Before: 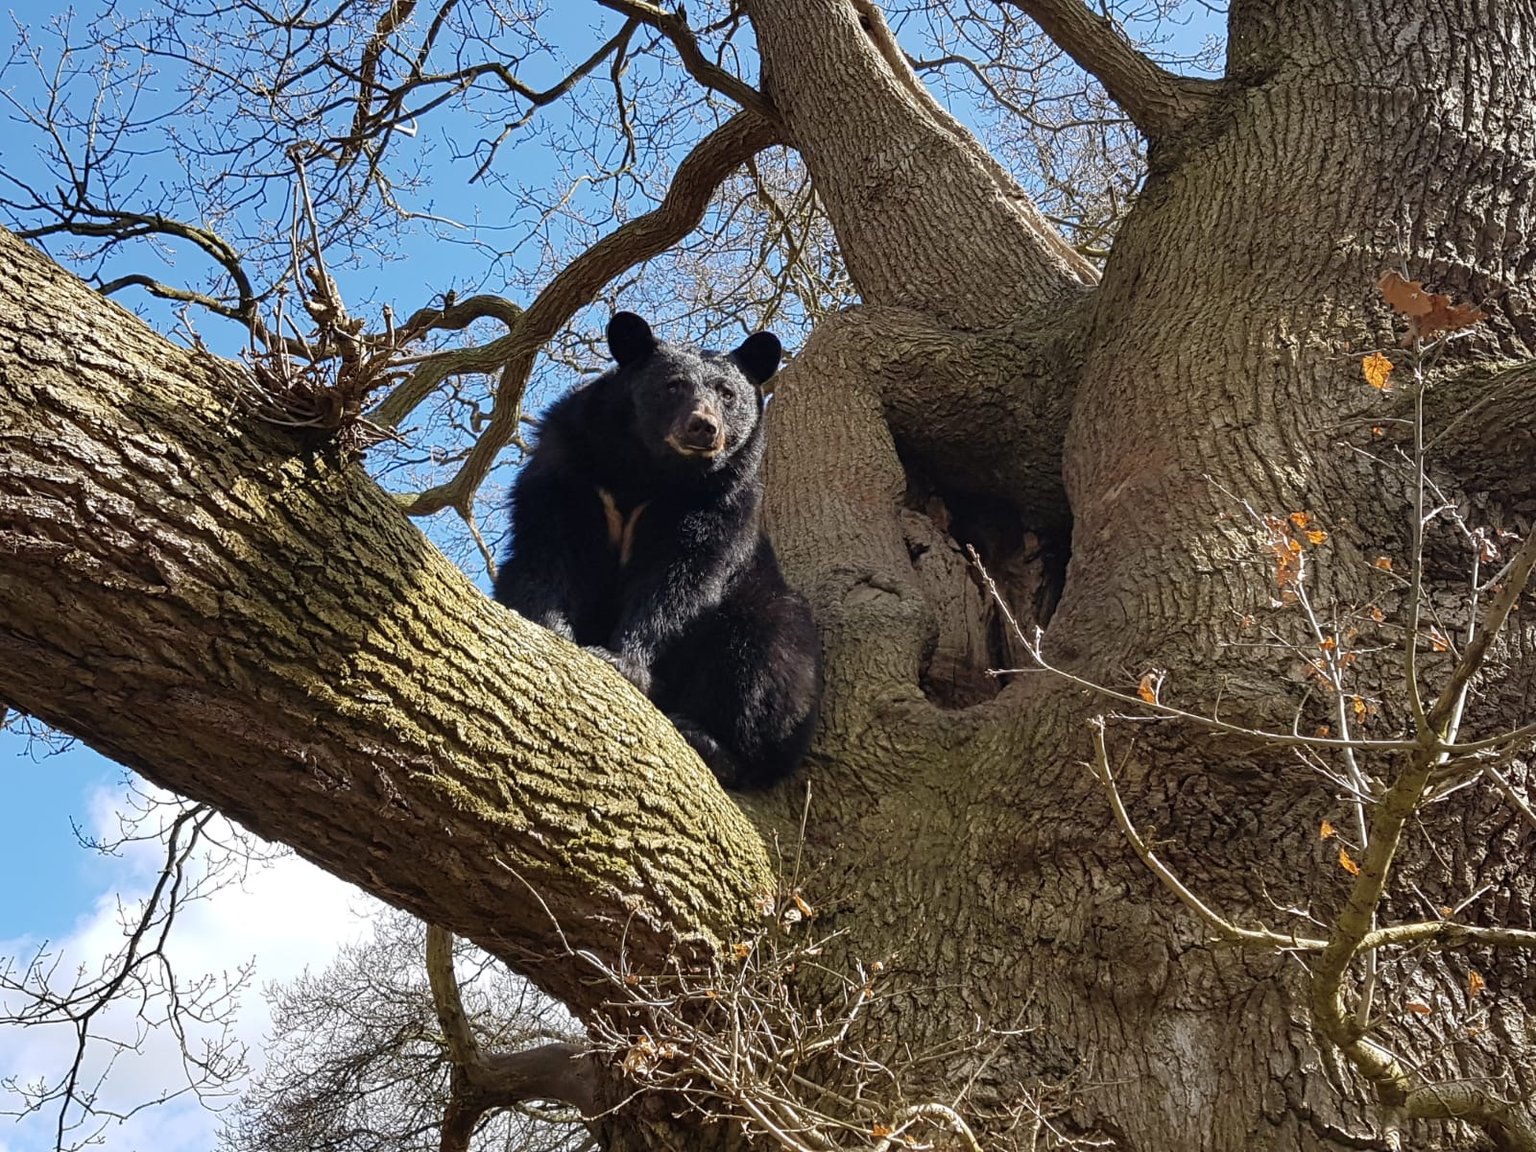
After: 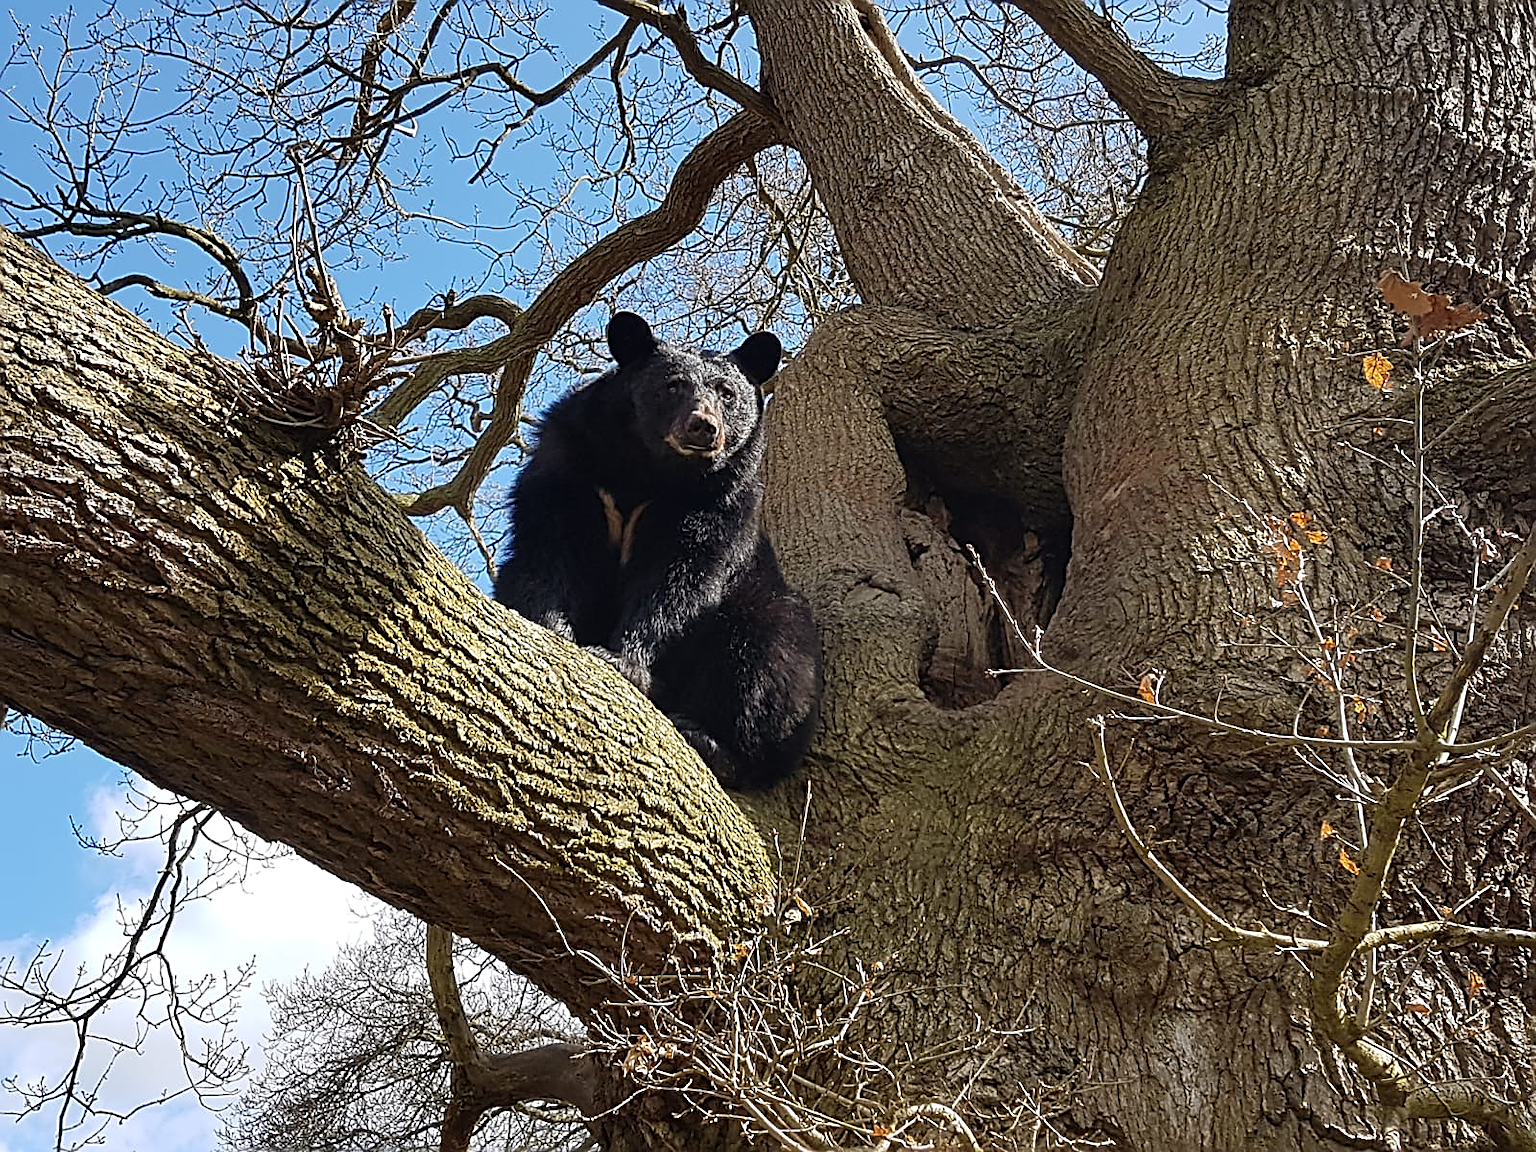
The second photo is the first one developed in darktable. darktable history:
sharpen: amount 0.899
